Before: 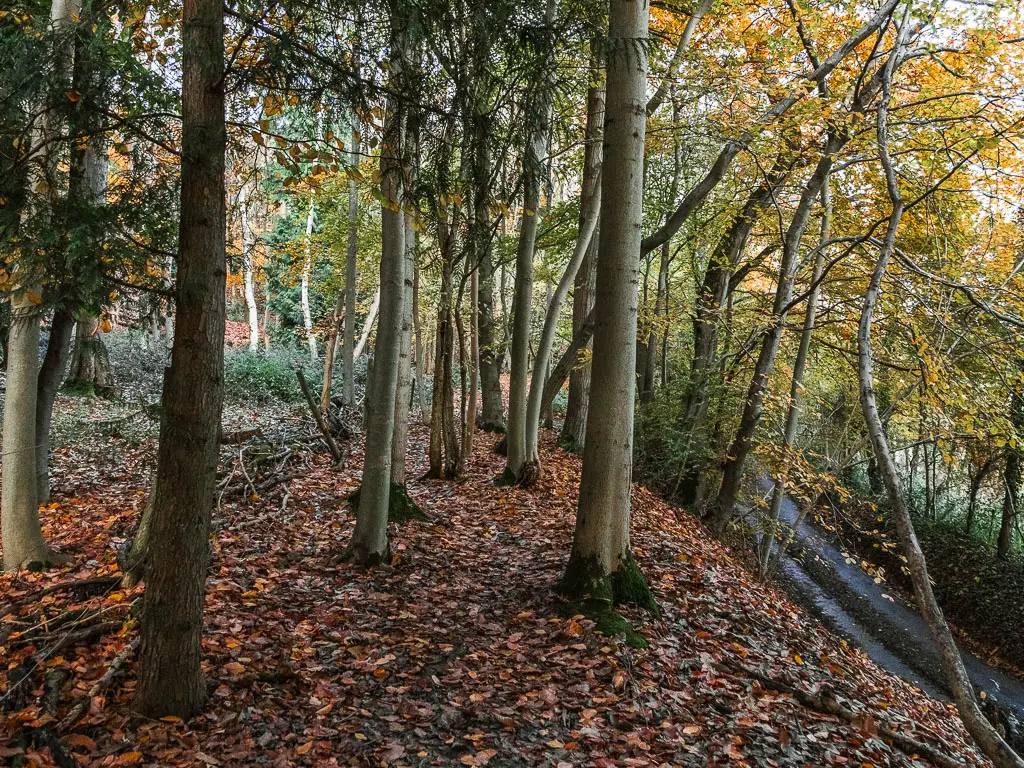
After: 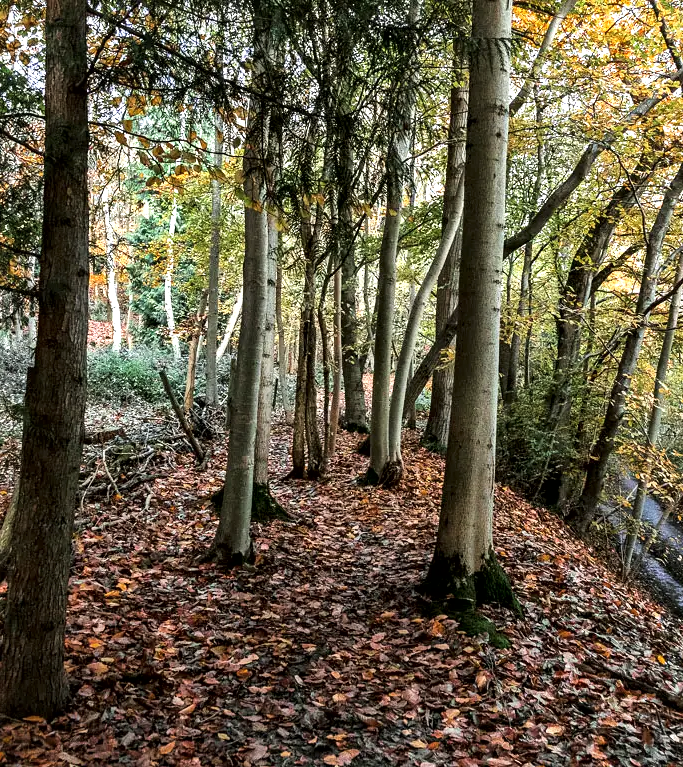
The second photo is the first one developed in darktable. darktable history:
tone equalizer: -8 EV -0.763 EV, -7 EV -0.709 EV, -6 EV -0.626 EV, -5 EV -0.384 EV, -3 EV 0.398 EV, -2 EV 0.6 EV, -1 EV 0.679 EV, +0 EV 0.756 EV, mask exposure compensation -0.51 EV
local contrast: mode bilateral grid, contrast 20, coarseness 51, detail 158%, midtone range 0.2
crop and rotate: left 13.379%, right 19.893%
